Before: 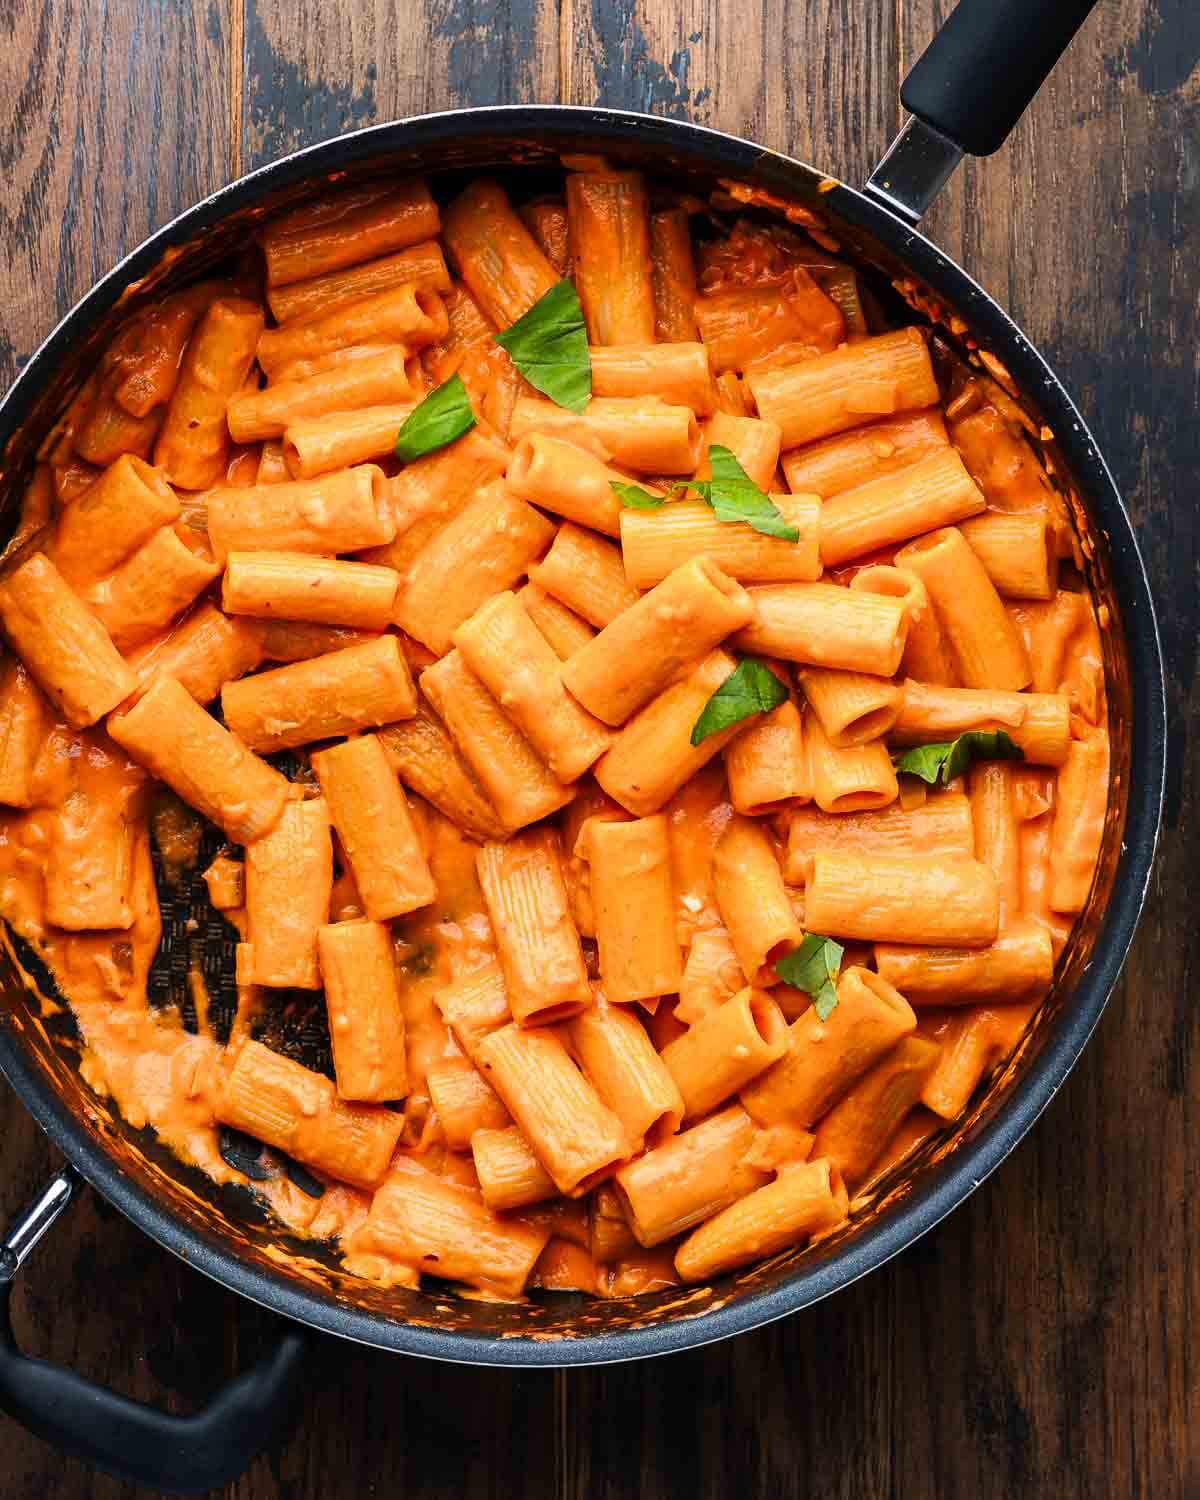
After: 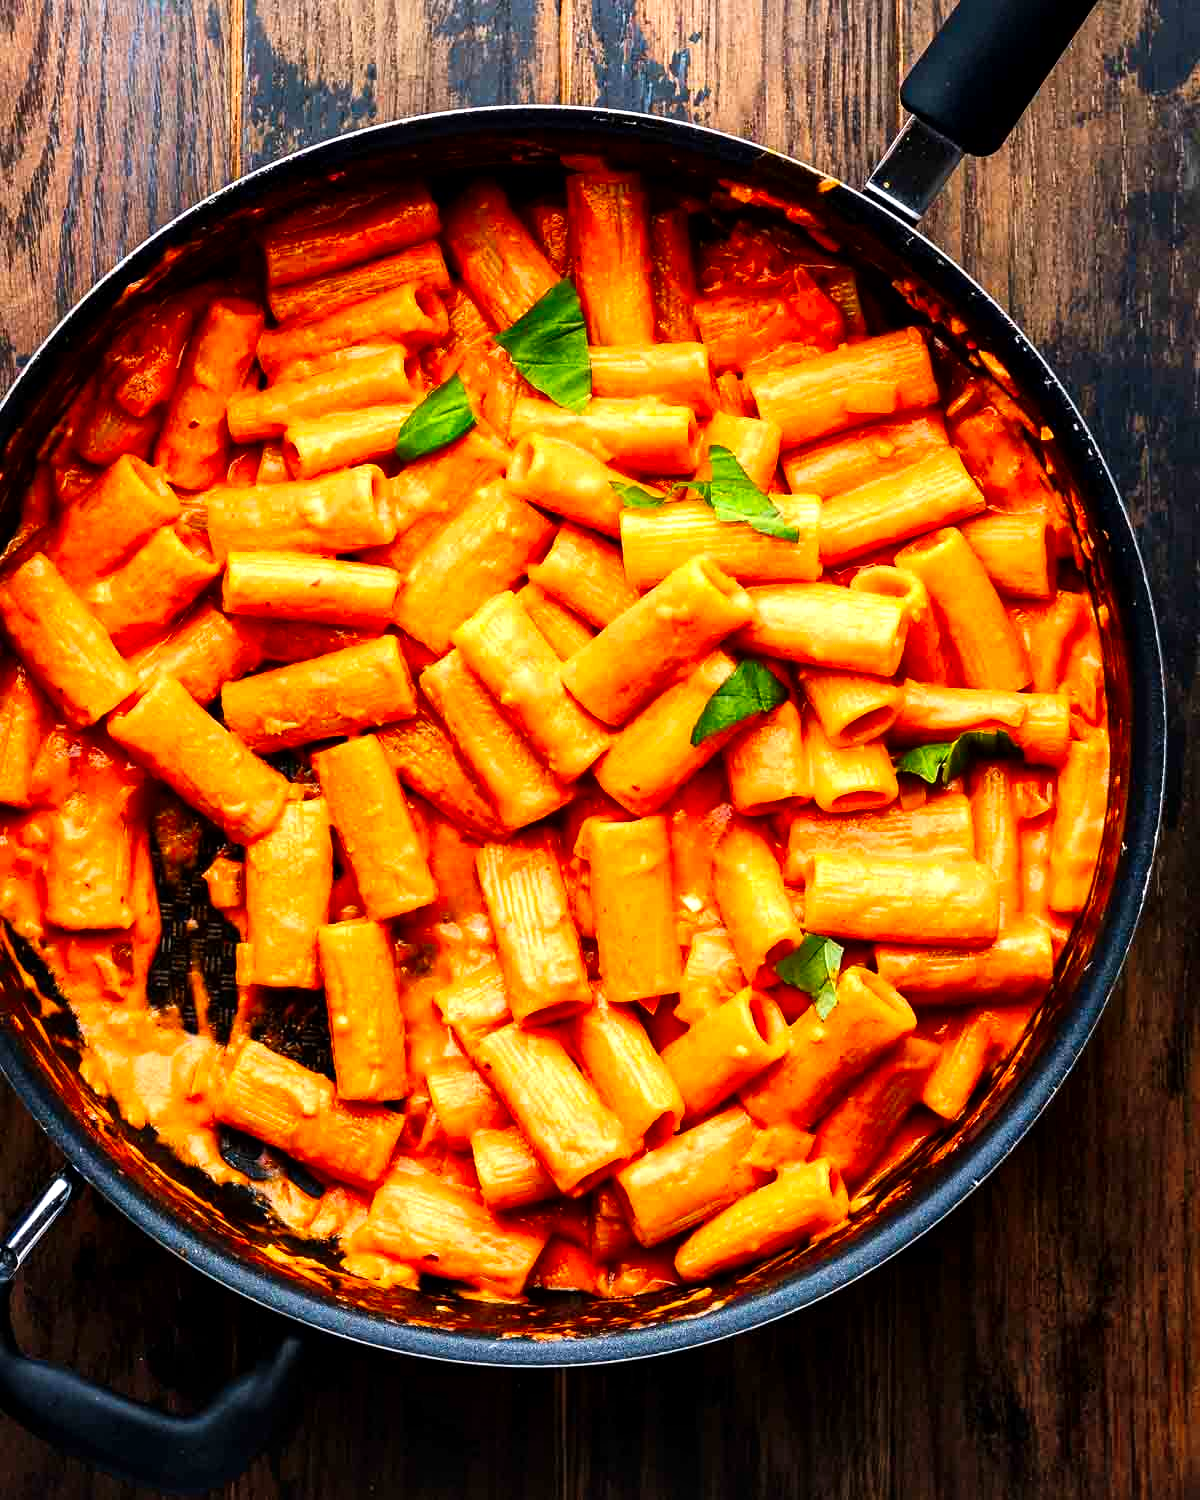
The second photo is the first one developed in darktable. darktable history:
tone curve: curves: ch0 [(0, 0) (0.003, 0.002) (0.011, 0.006) (0.025, 0.014) (0.044, 0.025) (0.069, 0.039) (0.1, 0.056) (0.136, 0.086) (0.177, 0.129) (0.224, 0.183) (0.277, 0.247) (0.335, 0.318) (0.399, 0.395) (0.468, 0.48) (0.543, 0.571) (0.623, 0.668) (0.709, 0.773) (0.801, 0.873) (0.898, 0.978) (1, 1)], preserve colors none
contrast brightness saturation: contrast 0.09, saturation 0.269
local contrast: mode bilateral grid, contrast 20, coarseness 51, detail 147%, midtone range 0.2
